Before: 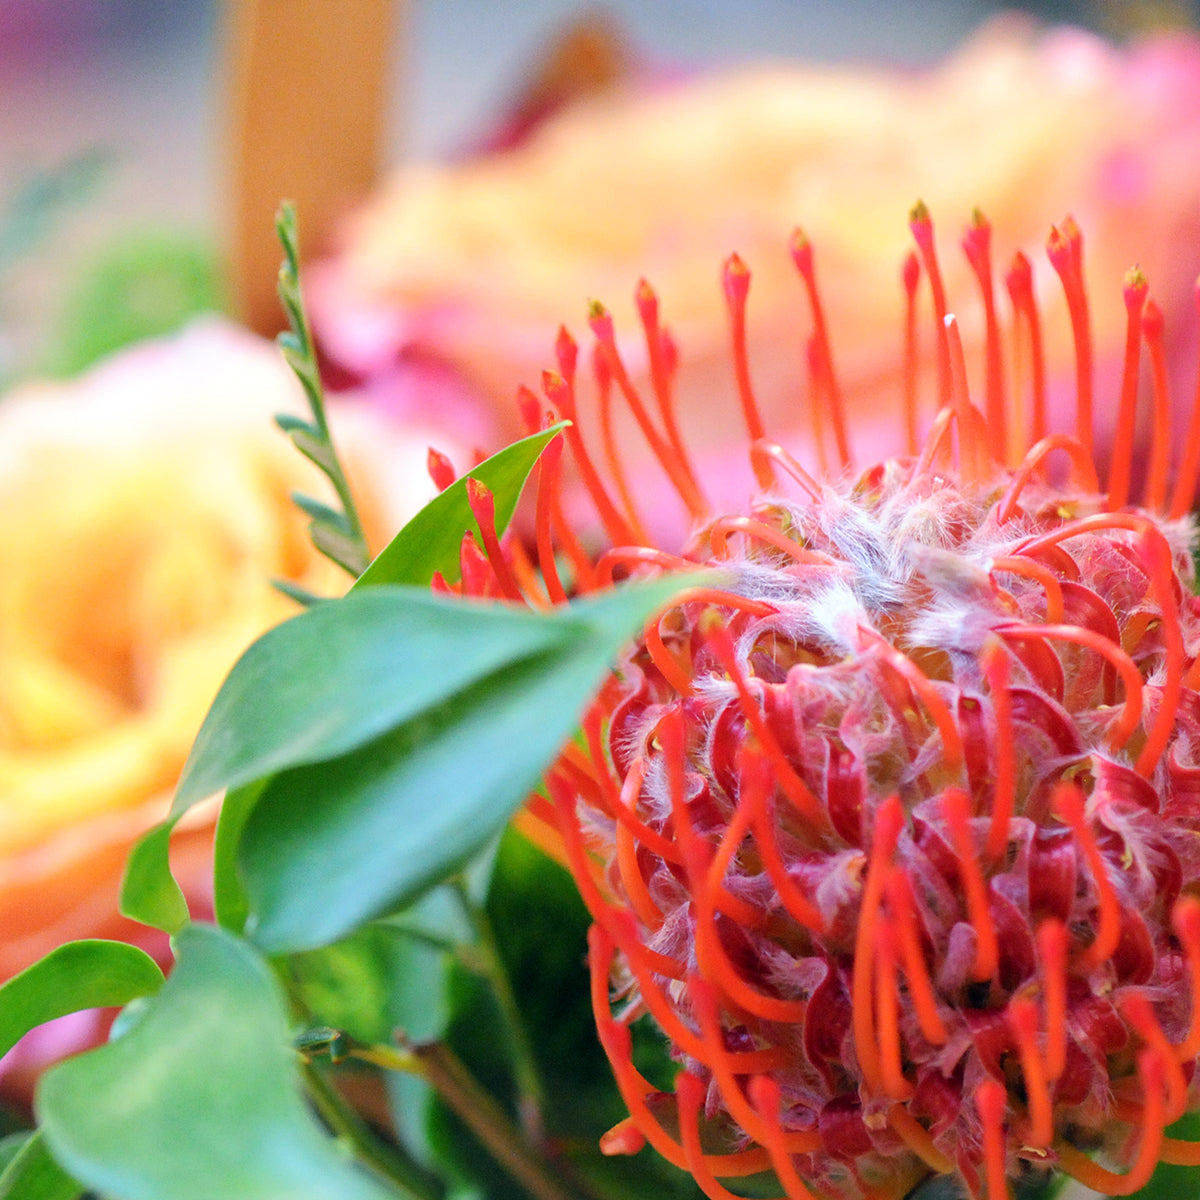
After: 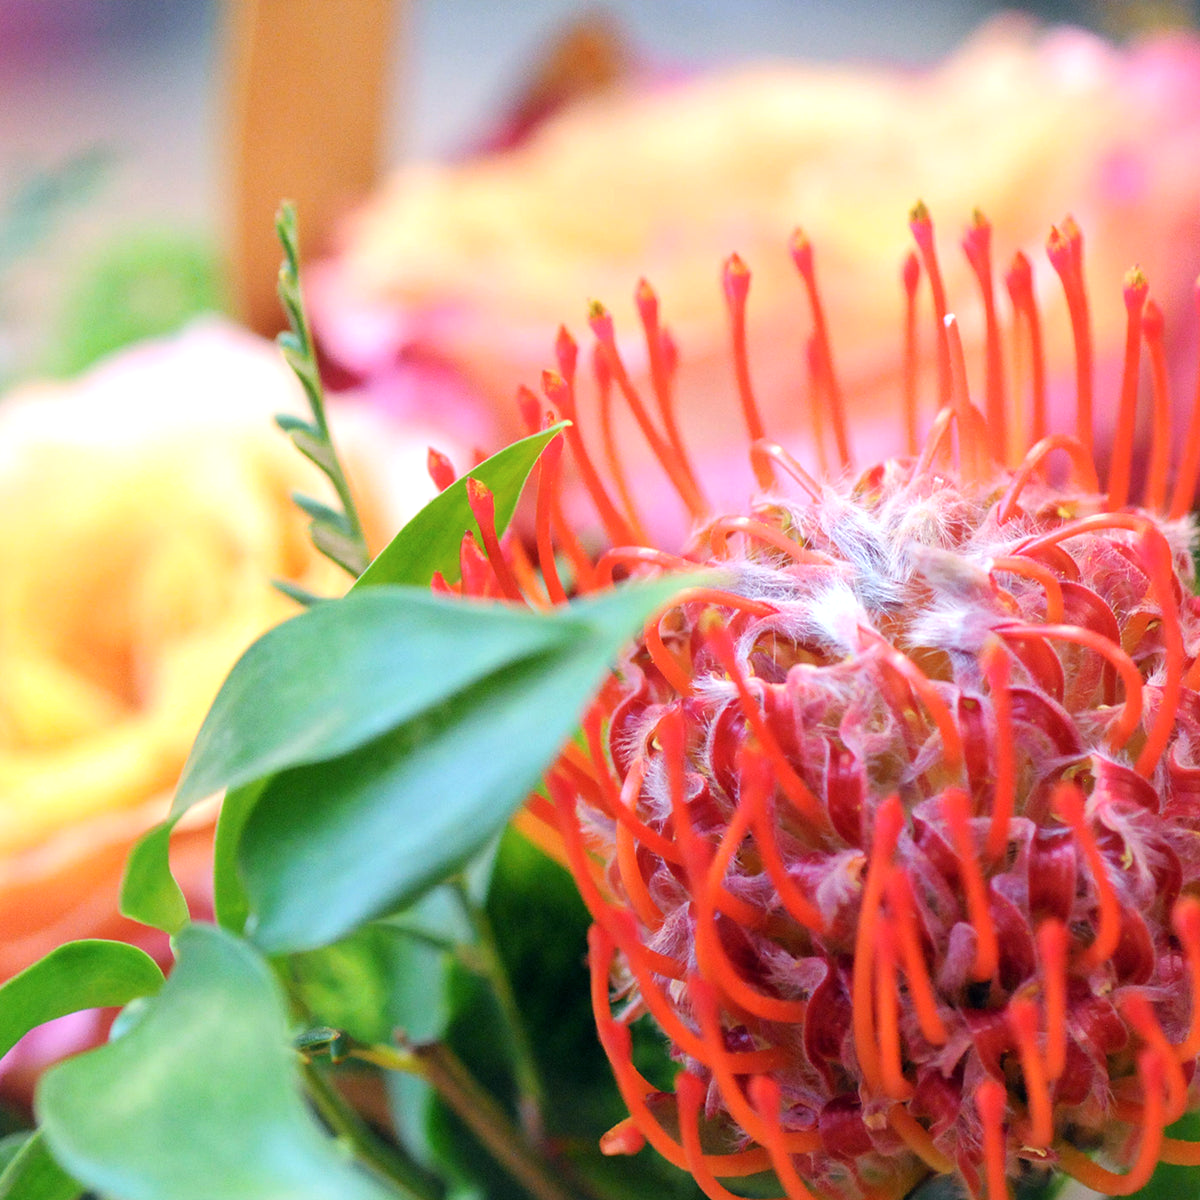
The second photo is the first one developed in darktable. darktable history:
shadows and highlights: shadows -11.89, white point adjustment 4.14, highlights 27.72
